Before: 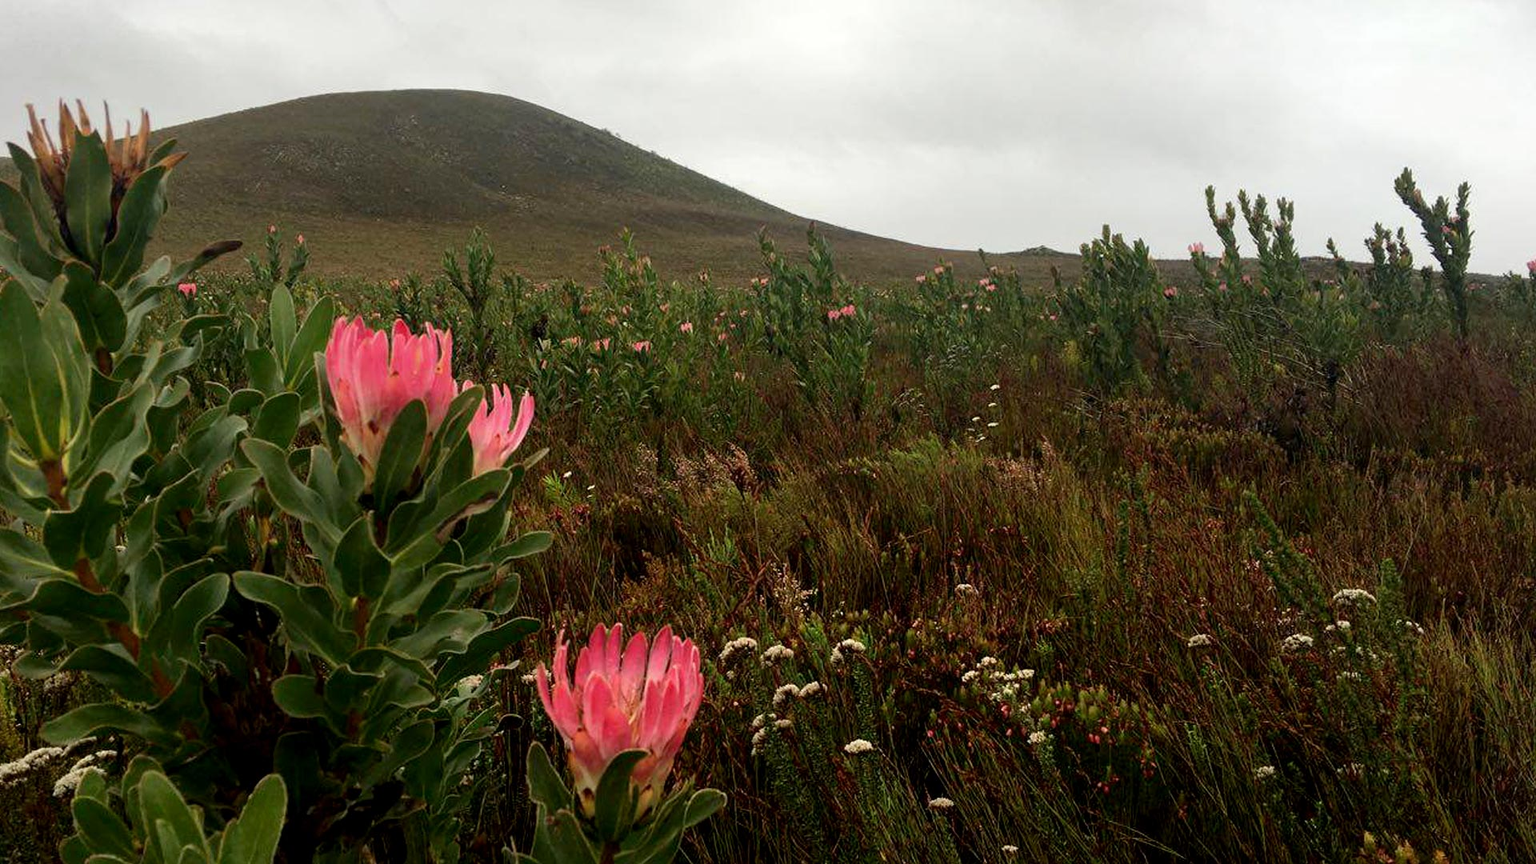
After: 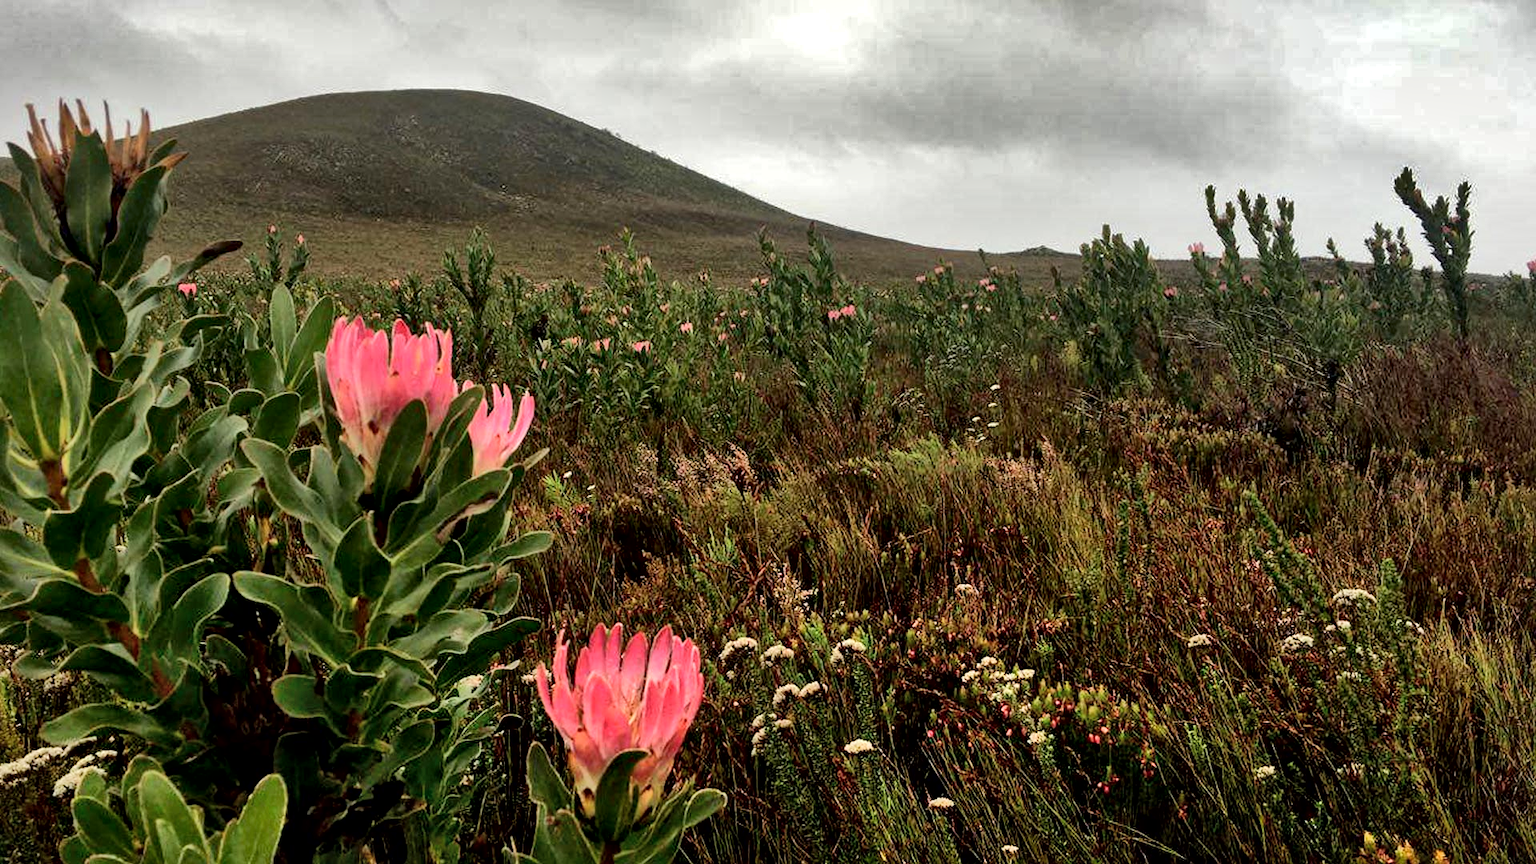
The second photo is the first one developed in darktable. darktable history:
shadows and highlights: white point adjustment 0.16, highlights -70.55, soften with gaussian
local contrast: mode bilateral grid, contrast 20, coarseness 50, detail 171%, midtone range 0.2
